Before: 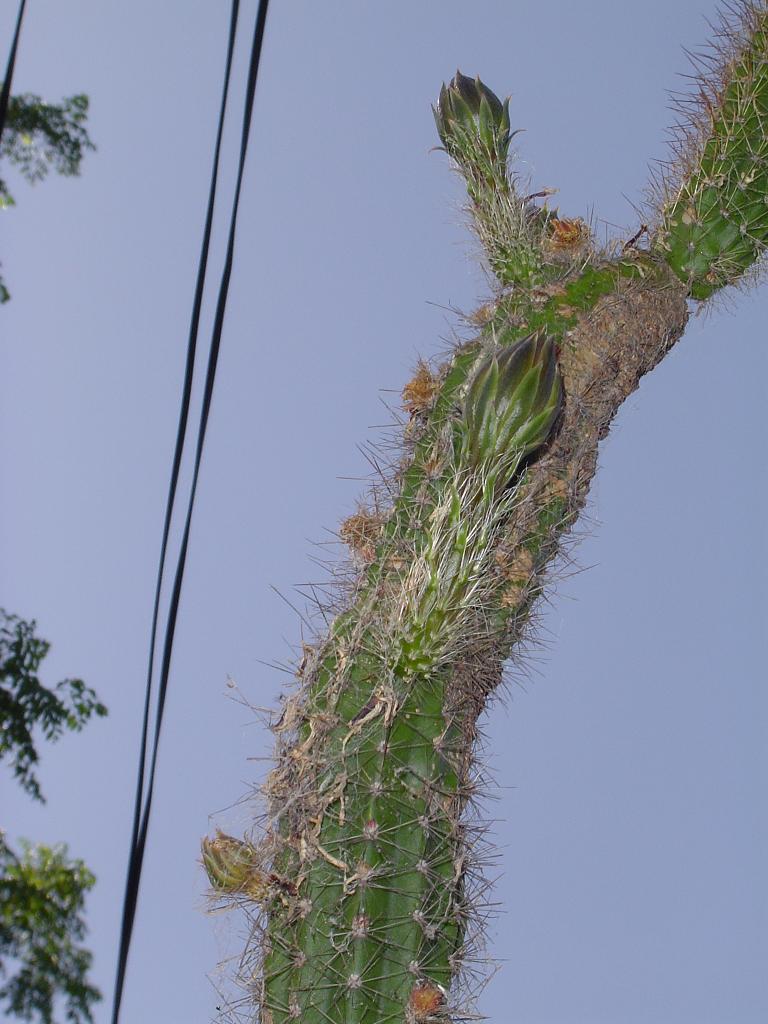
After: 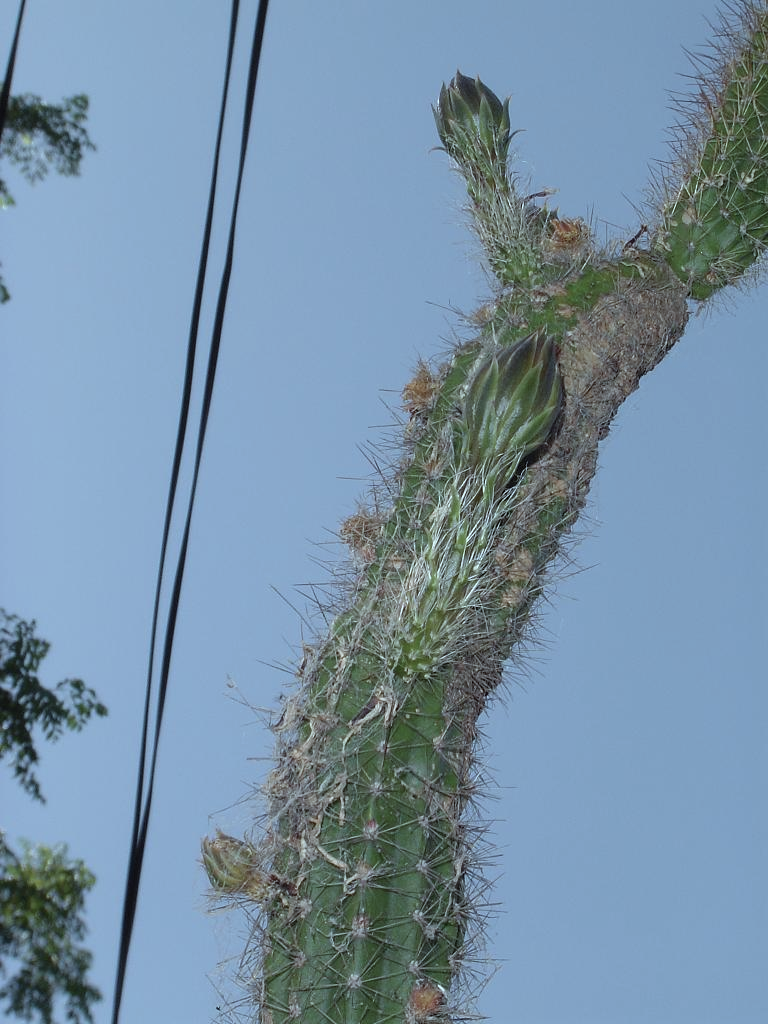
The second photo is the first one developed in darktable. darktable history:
color correction: highlights a* -13.29, highlights b* -17.88, saturation 0.696
